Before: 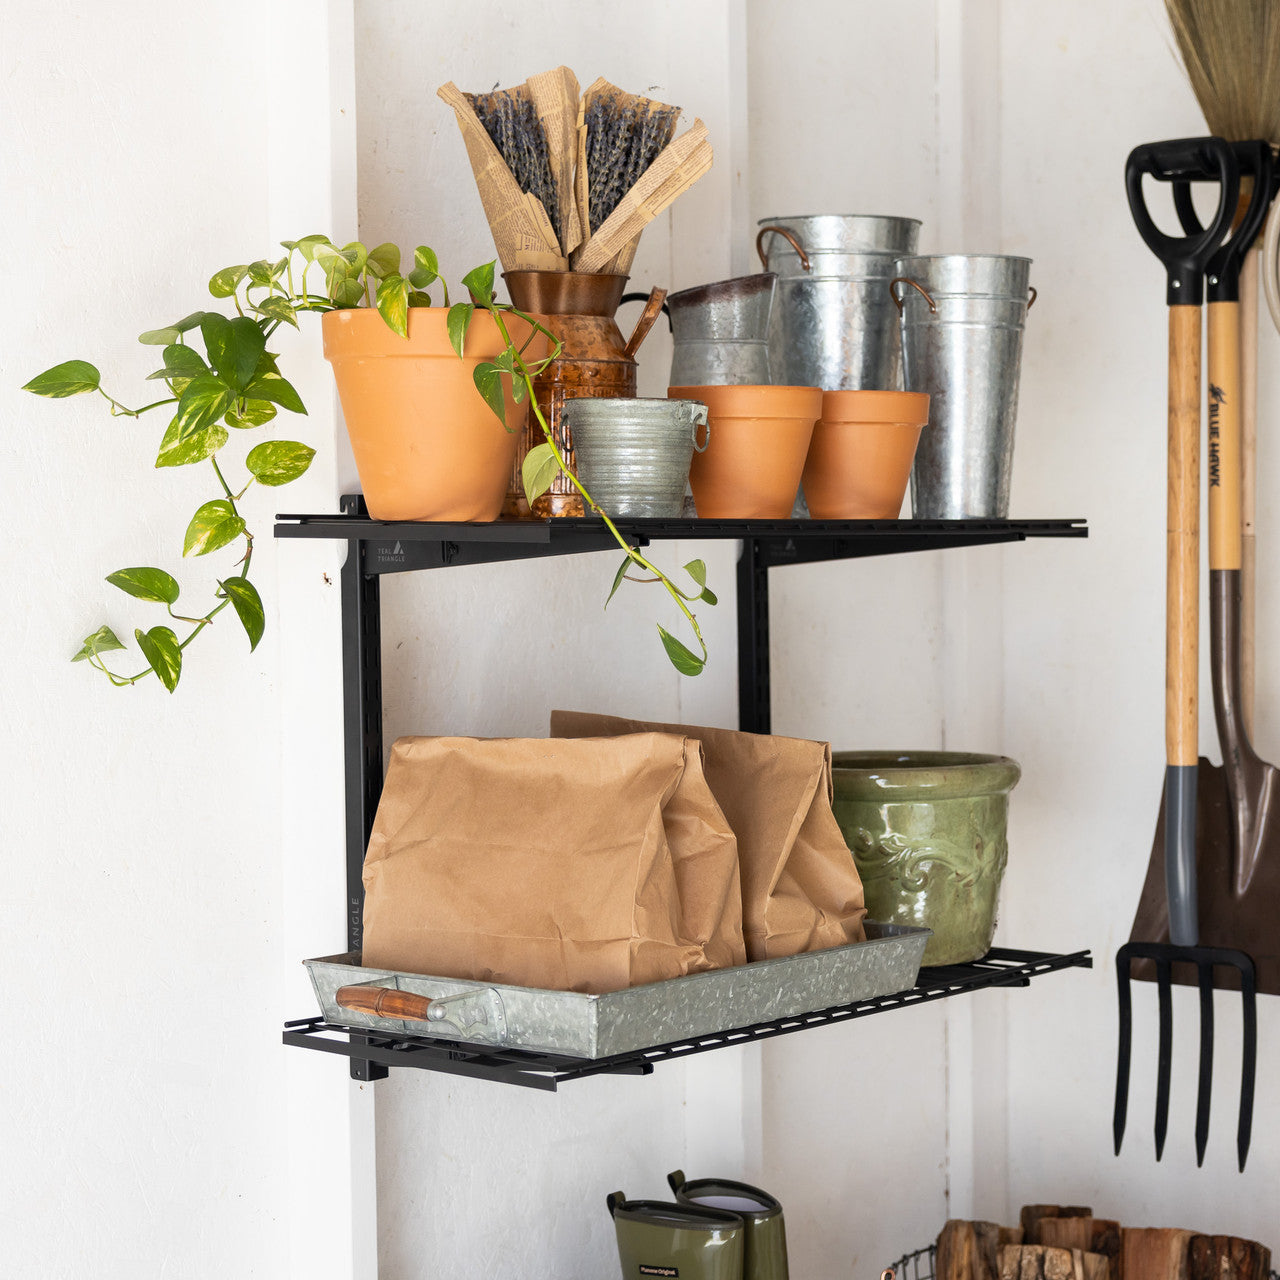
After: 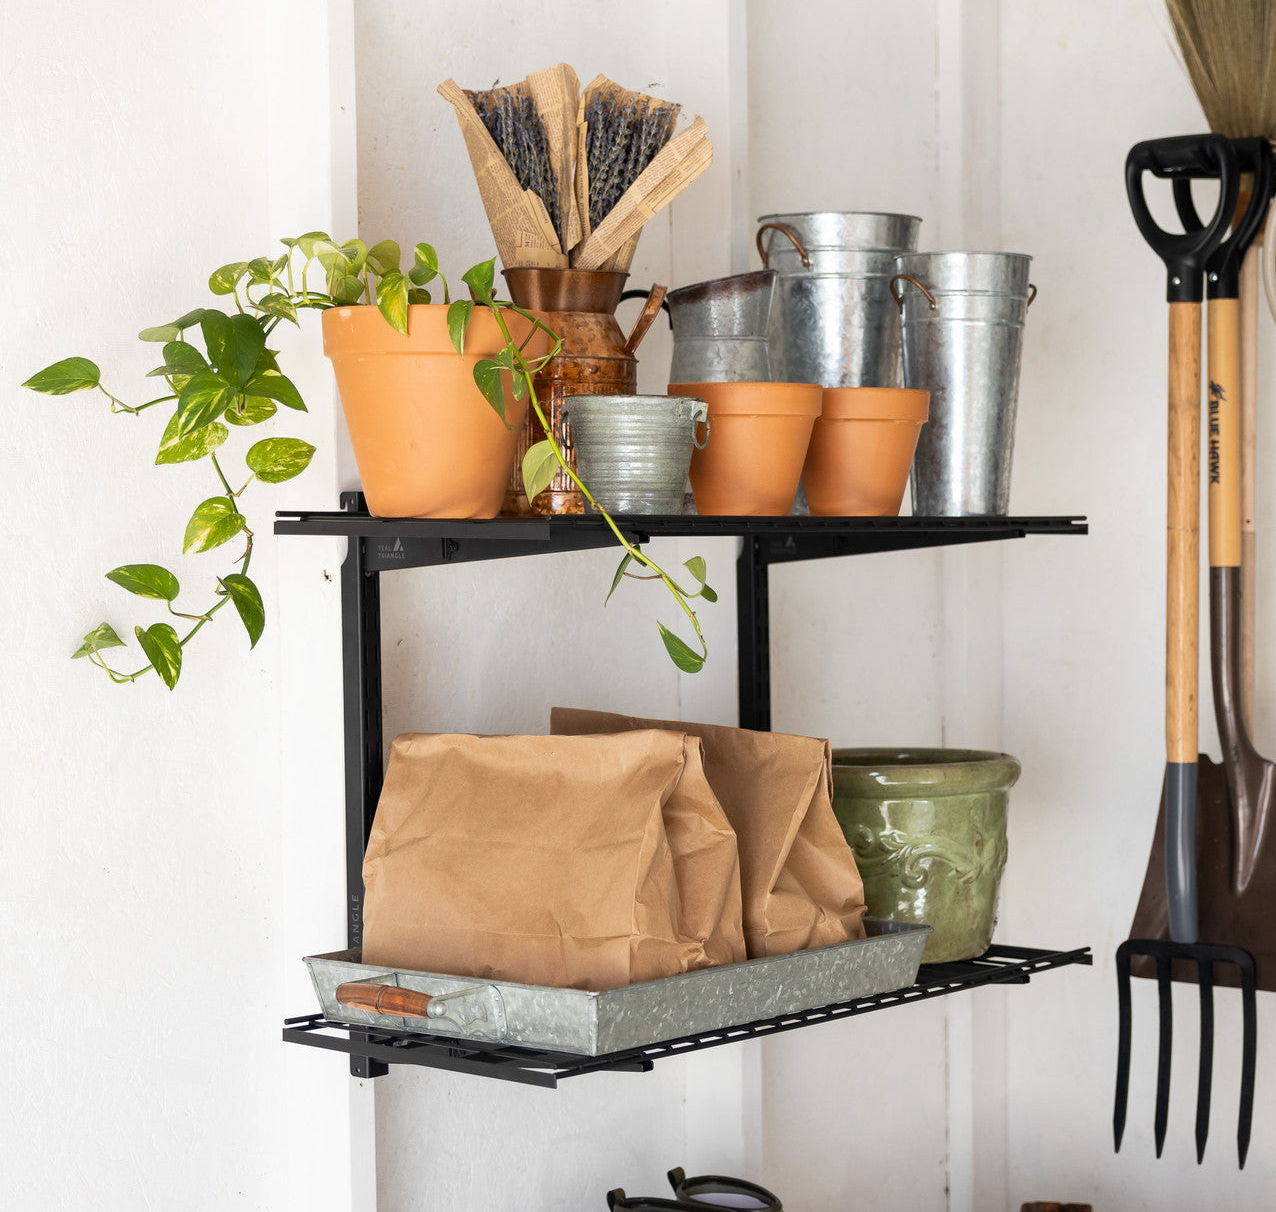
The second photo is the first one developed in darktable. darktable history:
crop: top 0.26%, right 0.259%, bottom 4.996%
tone equalizer: edges refinement/feathering 500, mask exposure compensation -1.57 EV, preserve details no
